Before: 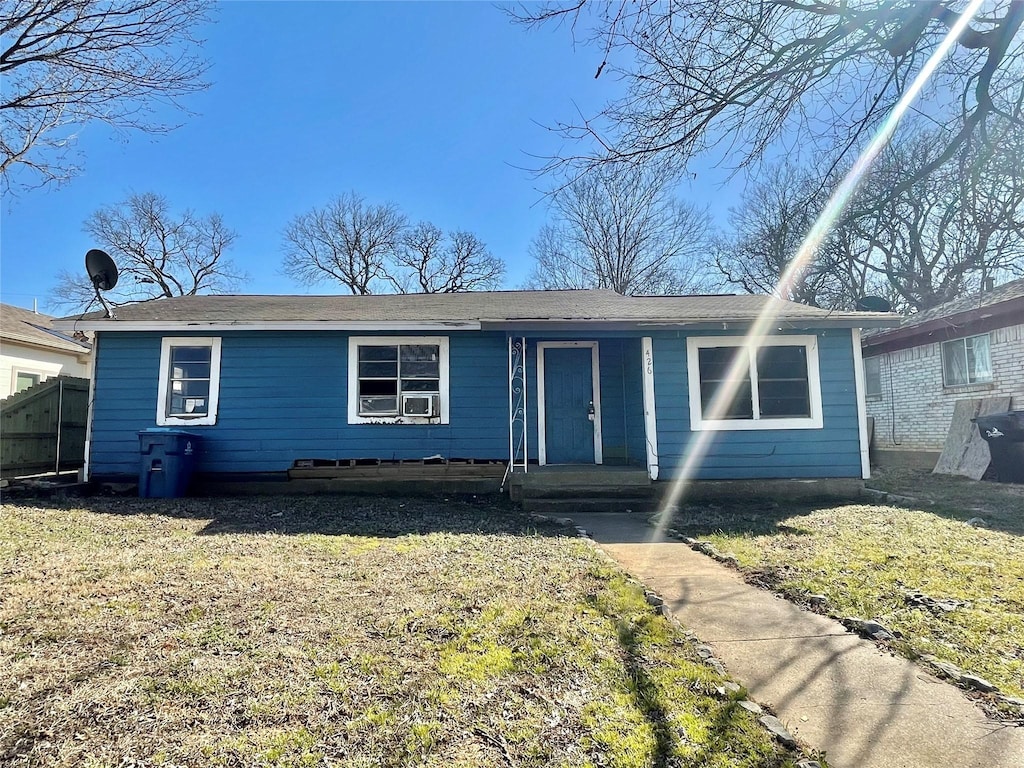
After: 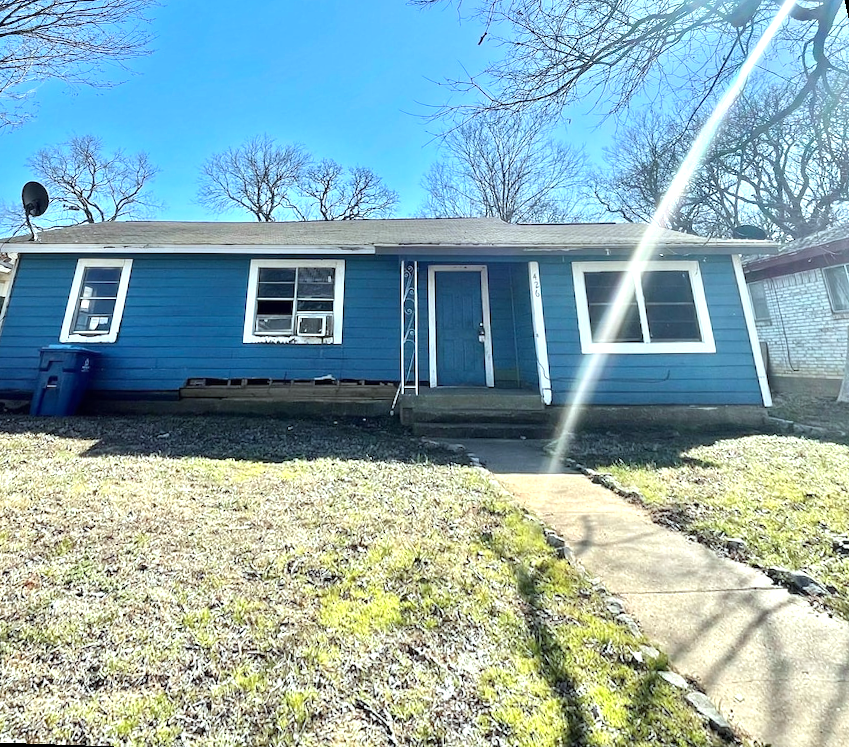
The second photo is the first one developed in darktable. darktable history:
color calibration: illuminant Planckian (black body), adaptation linear Bradford (ICC v4), x 0.361, y 0.366, temperature 4511.61 K, saturation algorithm version 1 (2020)
rotate and perspective: rotation 0.72°, lens shift (vertical) -0.352, lens shift (horizontal) -0.051, crop left 0.152, crop right 0.859, crop top 0.019, crop bottom 0.964
exposure: black level correction 0, exposure 0.6 EV, compensate exposure bias true, compensate highlight preservation false
